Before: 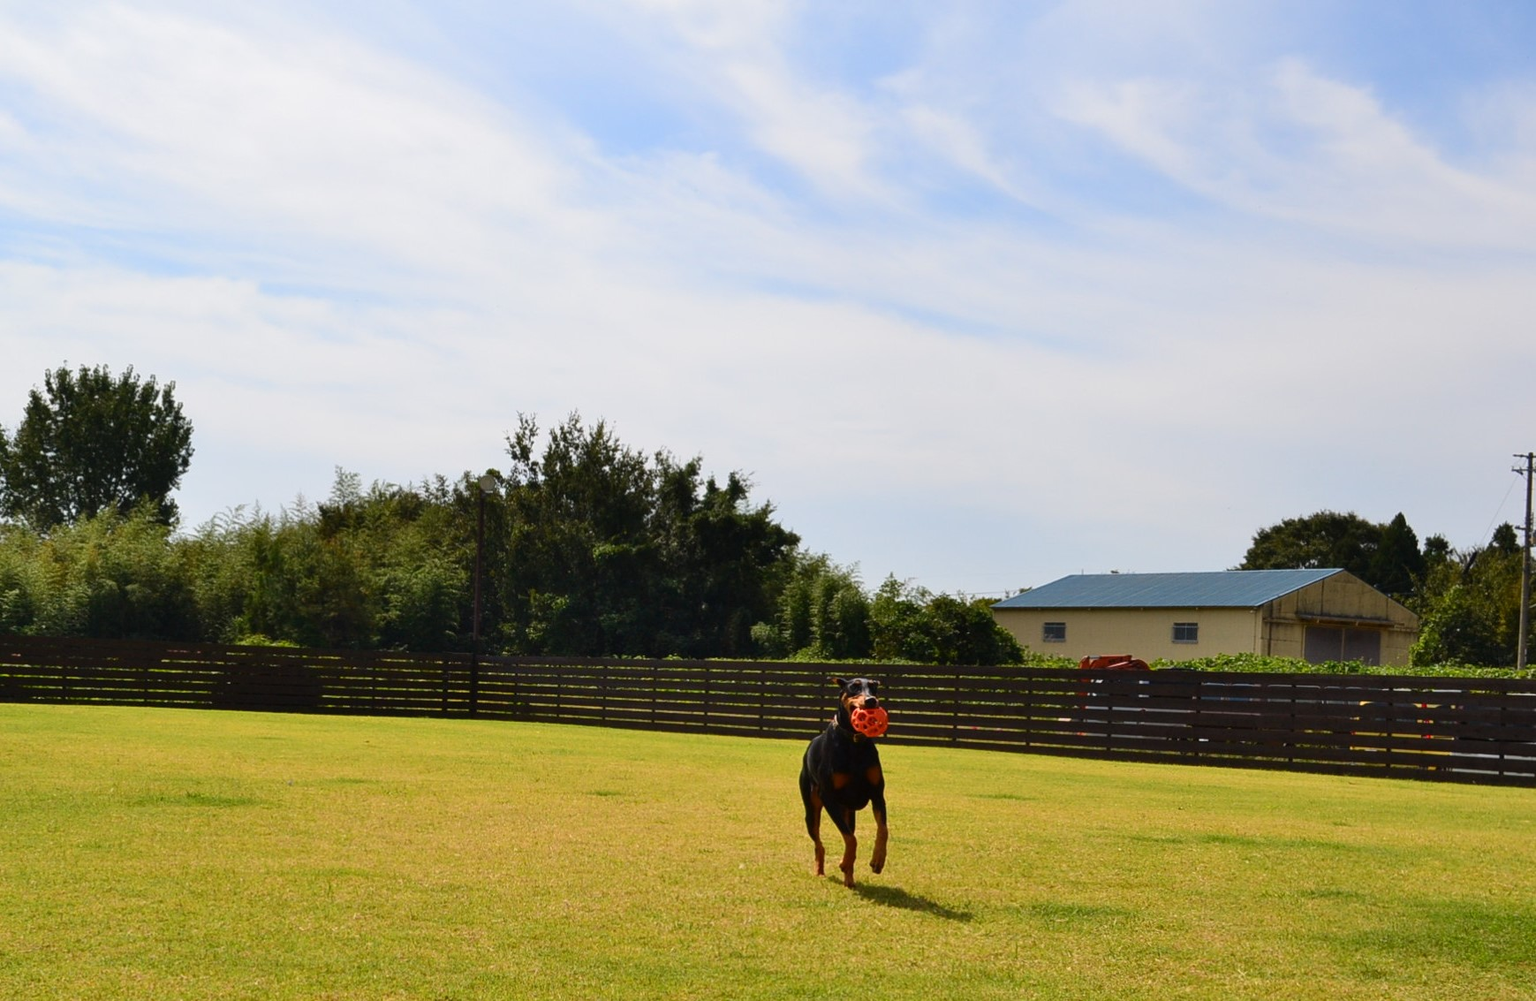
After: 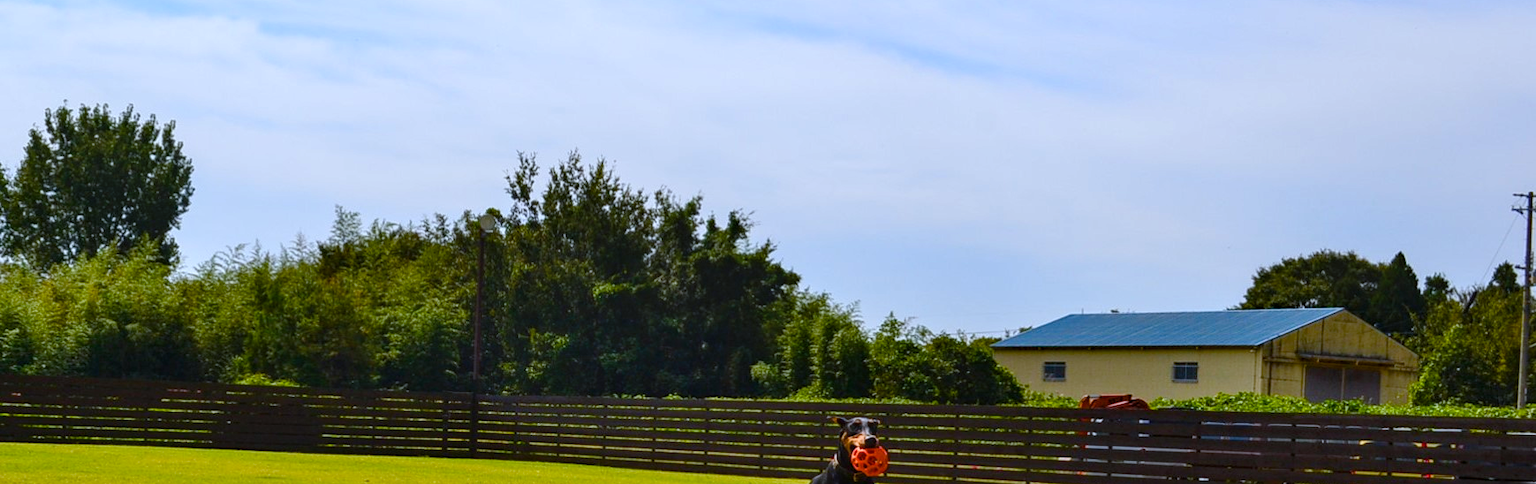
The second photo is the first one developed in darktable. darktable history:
crop and rotate: top 26.056%, bottom 25.543%
color balance rgb: perceptual saturation grading › global saturation 35%, perceptual saturation grading › highlights -30%, perceptual saturation grading › shadows 35%, perceptual brilliance grading › global brilliance 3%, perceptual brilliance grading › highlights -3%, perceptual brilliance grading › shadows 3%
white balance: red 0.931, blue 1.11
haze removal: compatibility mode true, adaptive false
local contrast: on, module defaults
